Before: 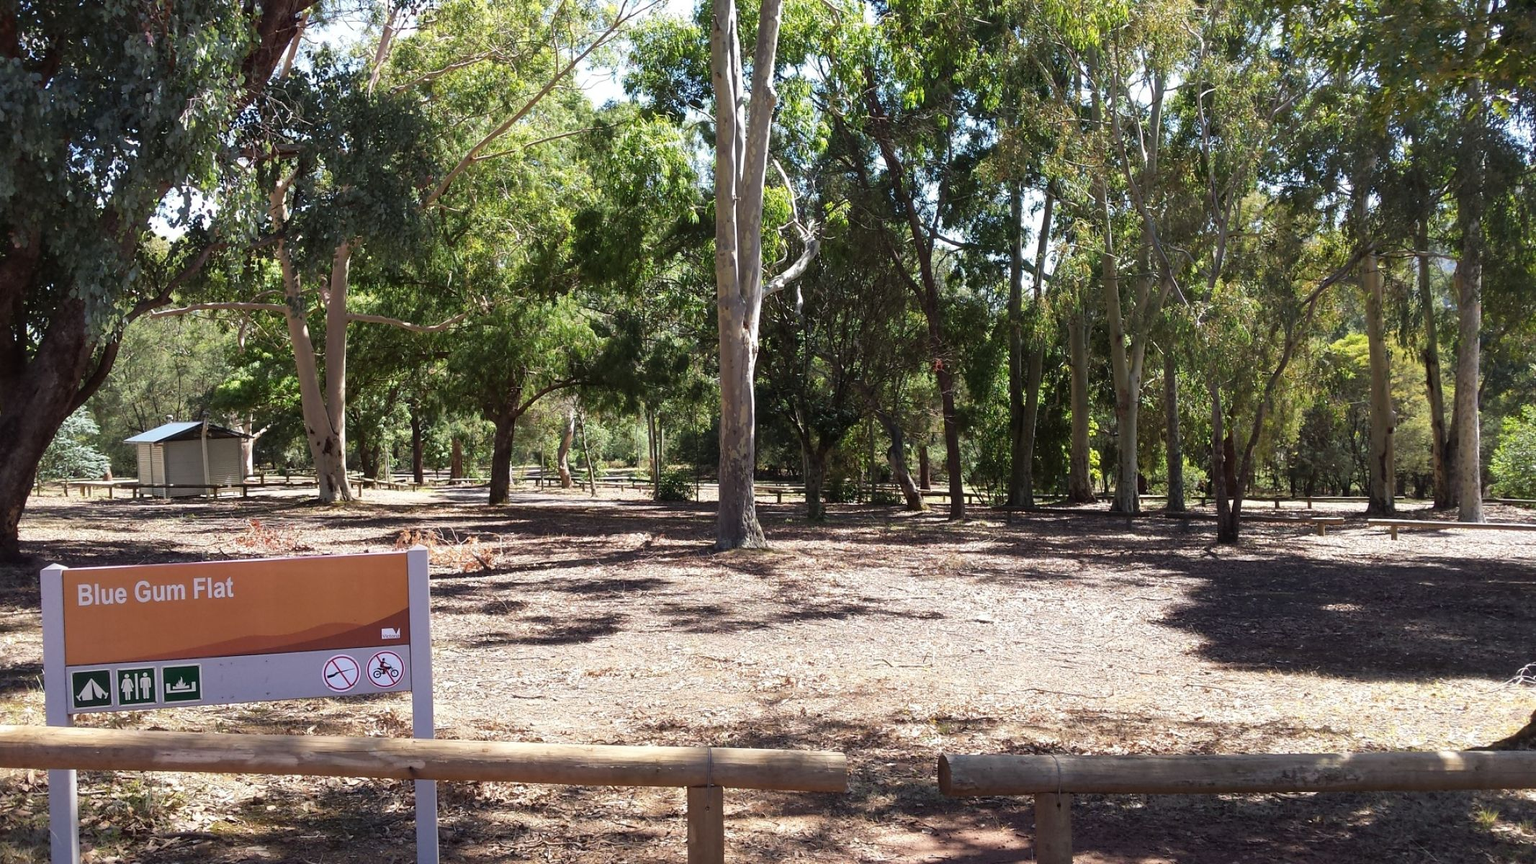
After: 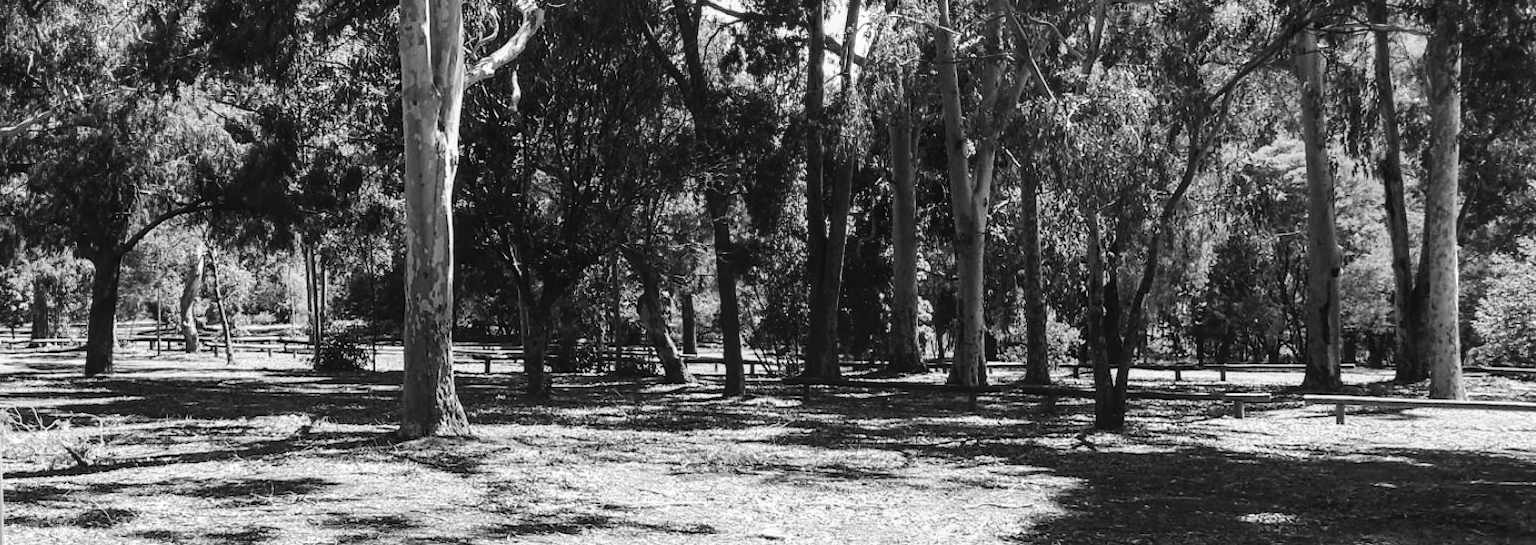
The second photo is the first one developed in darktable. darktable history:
tone curve: curves: ch0 [(0, 0) (0.003, 0.018) (0.011, 0.021) (0.025, 0.028) (0.044, 0.039) (0.069, 0.05) (0.1, 0.06) (0.136, 0.081) (0.177, 0.117) (0.224, 0.161) (0.277, 0.226) (0.335, 0.315) (0.399, 0.421) (0.468, 0.53) (0.543, 0.627) (0.623, 0.726) (0.709, 0.789) (0.801, 0.859) (0.898, 0.924) (1, 1)], color space Lab, independent channels, preserve colors none
crop and rotate: left 27.873%, top 27.151%, bottom 27.342%
color calibration: output gray [0.18, 0.41, 0.41, 0], illuminant custom, x 0.39, y 0.392, temperature 3867.17 K
levels: levels [0, 0.499, 1]
local contrast: detail 117%
